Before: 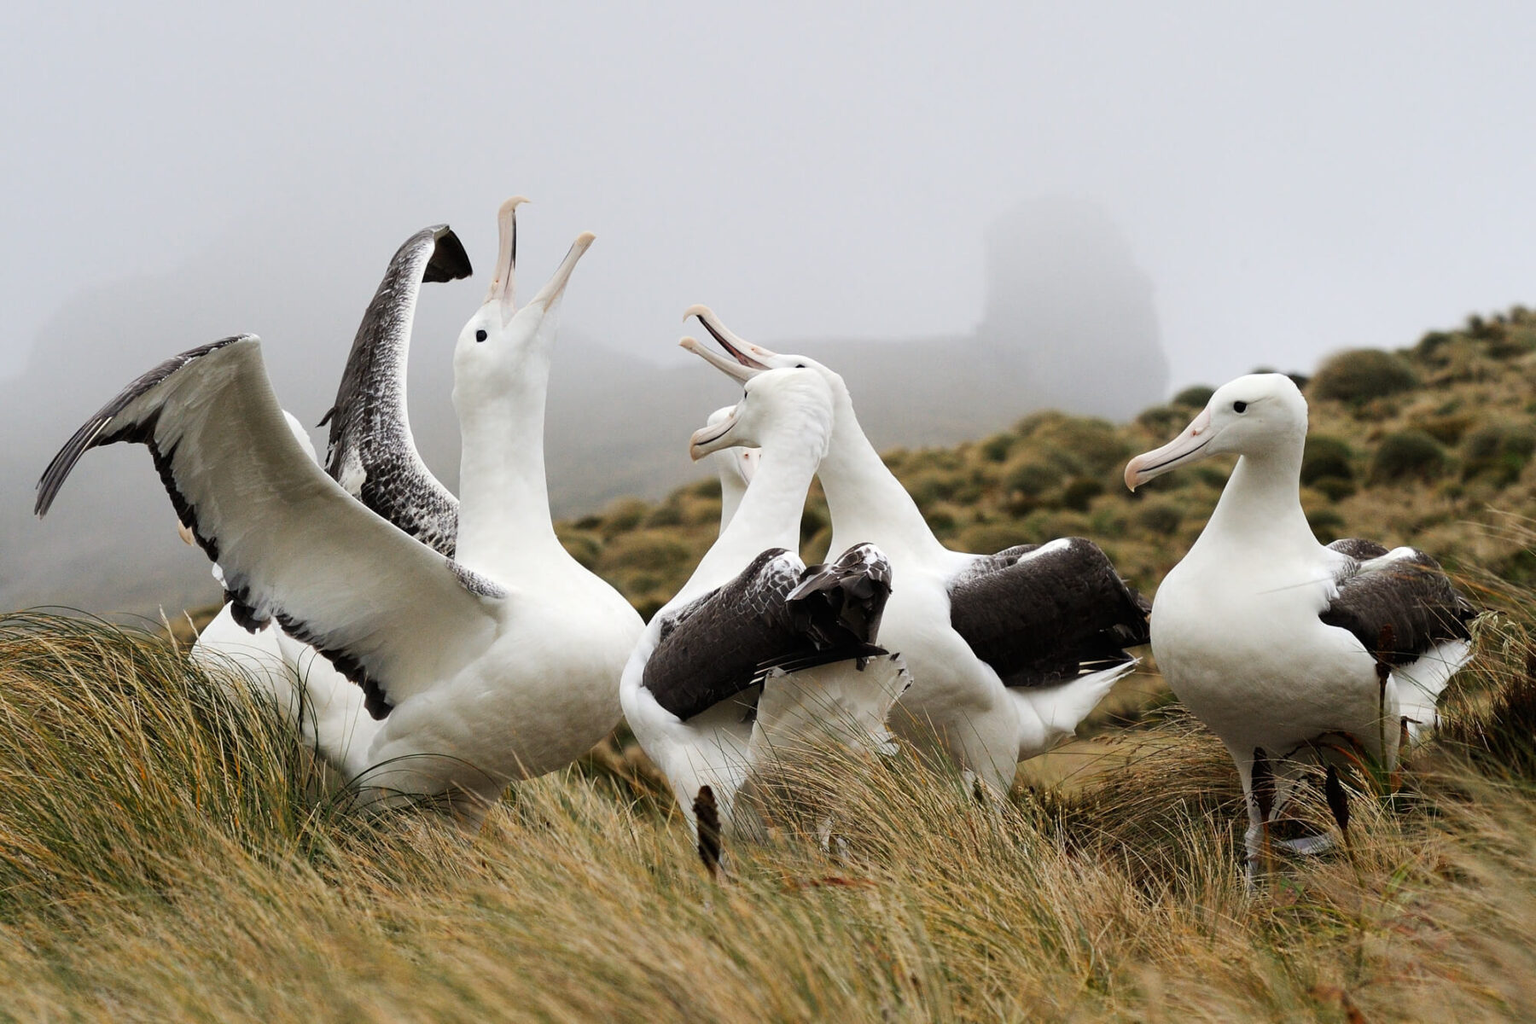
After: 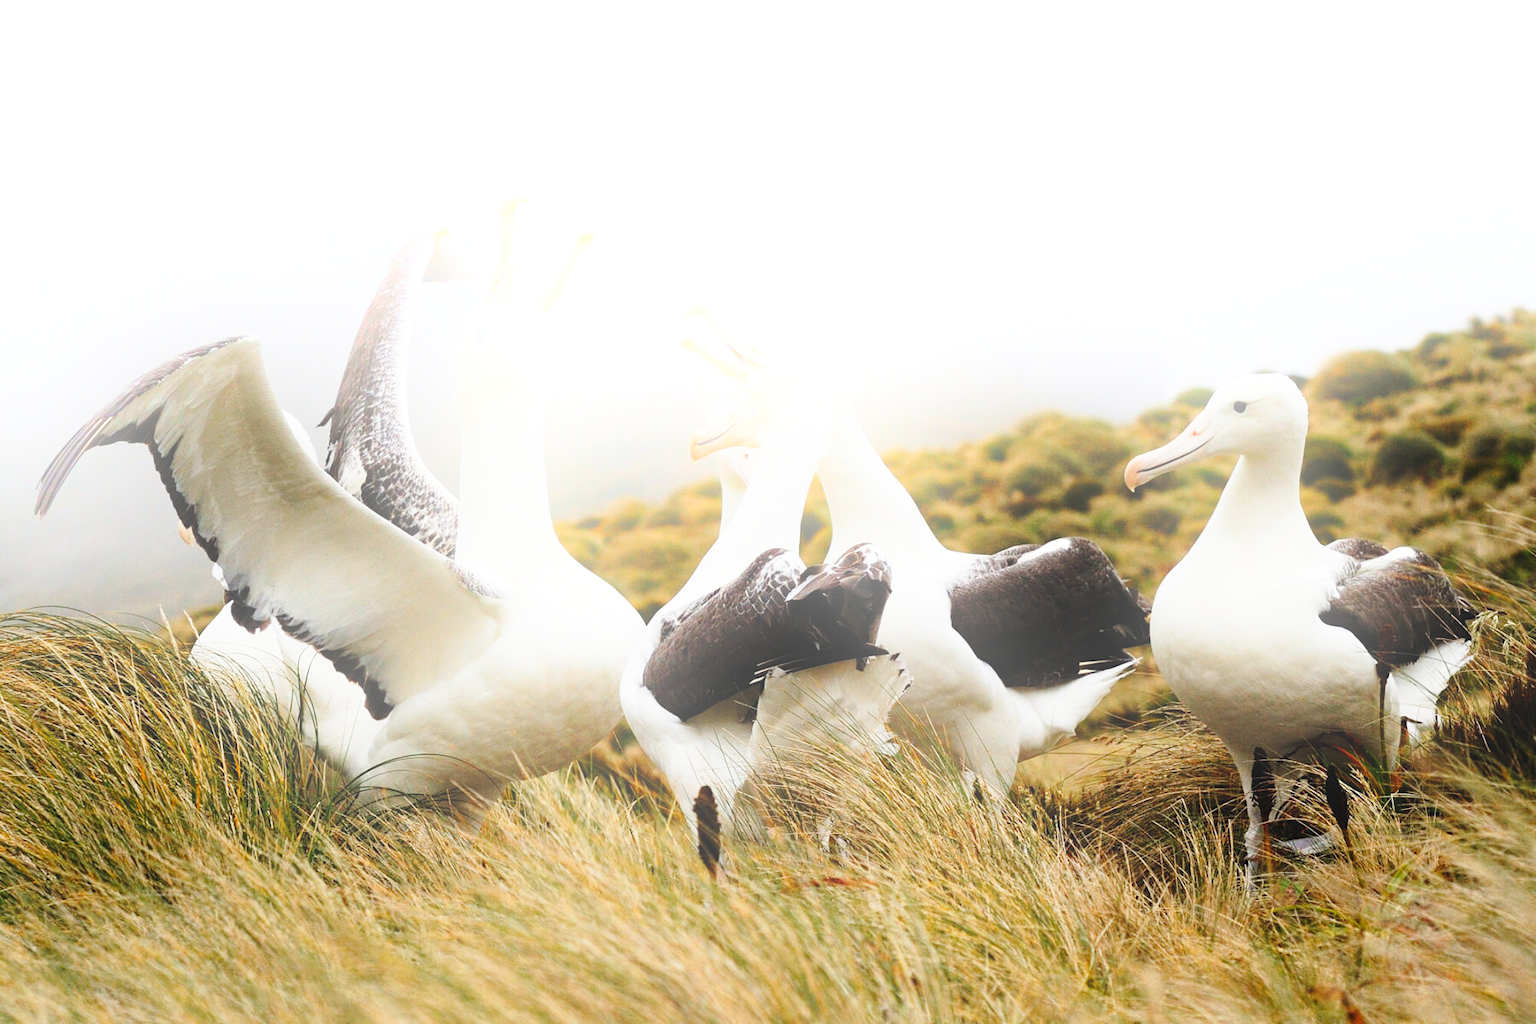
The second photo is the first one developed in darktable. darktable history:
base curve: curves: ch0 [(0, 0) (0.028, 0.03) (0.121, 0.232) (0.46, 0.748) (0.859, 0.968) (1, 1)], preserve colors none
bloom: on, module defaults
